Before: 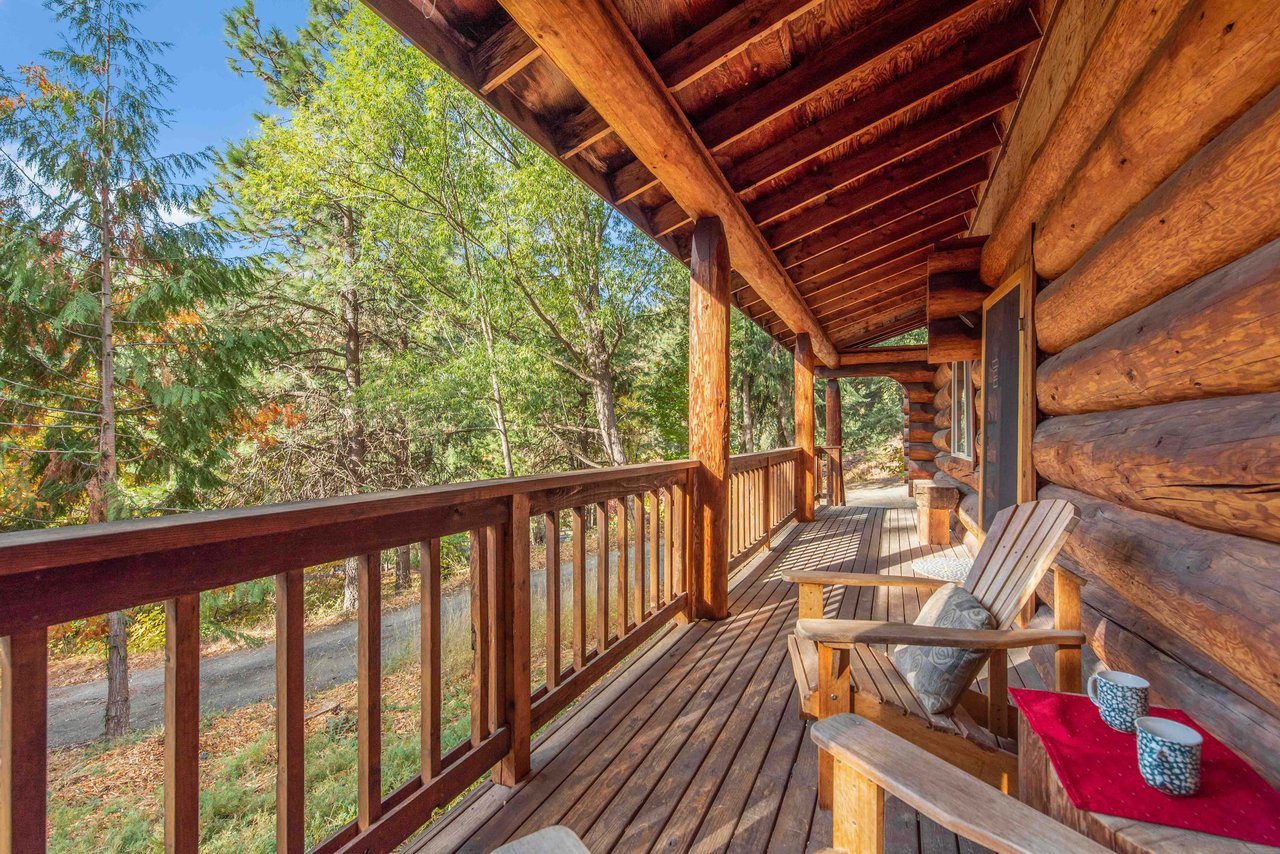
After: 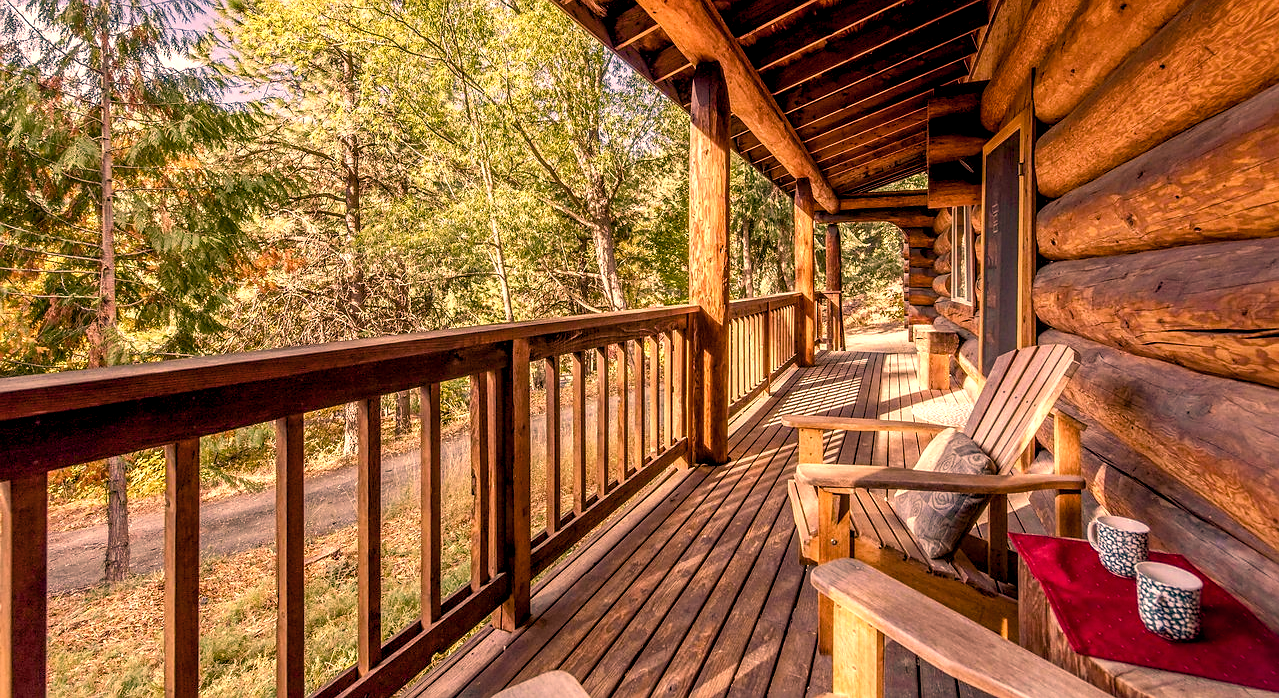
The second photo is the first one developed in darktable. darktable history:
crop and rotate: top 18.222%
color correction: highlights a* 39.94, highlights b* 39.98, saturation 0.694
sharpen: radius 0.989, threshold 1.044
color balance rgb: global offset › luminance -1.432%, perceptual saturation grading › global saturation 20%, perceptual saturation grading › highlights -50.363%, perceptual saturation grading › shadows 30.735%, perceptual brilliance grading › global brilliance -4.995%, perceptual brilliance grading › highlights 24.163%, perceptual brilliance grading › mid-tones 7.345%, perceptual brilliance grading › shadows -5.022%, global vibrance 20%
